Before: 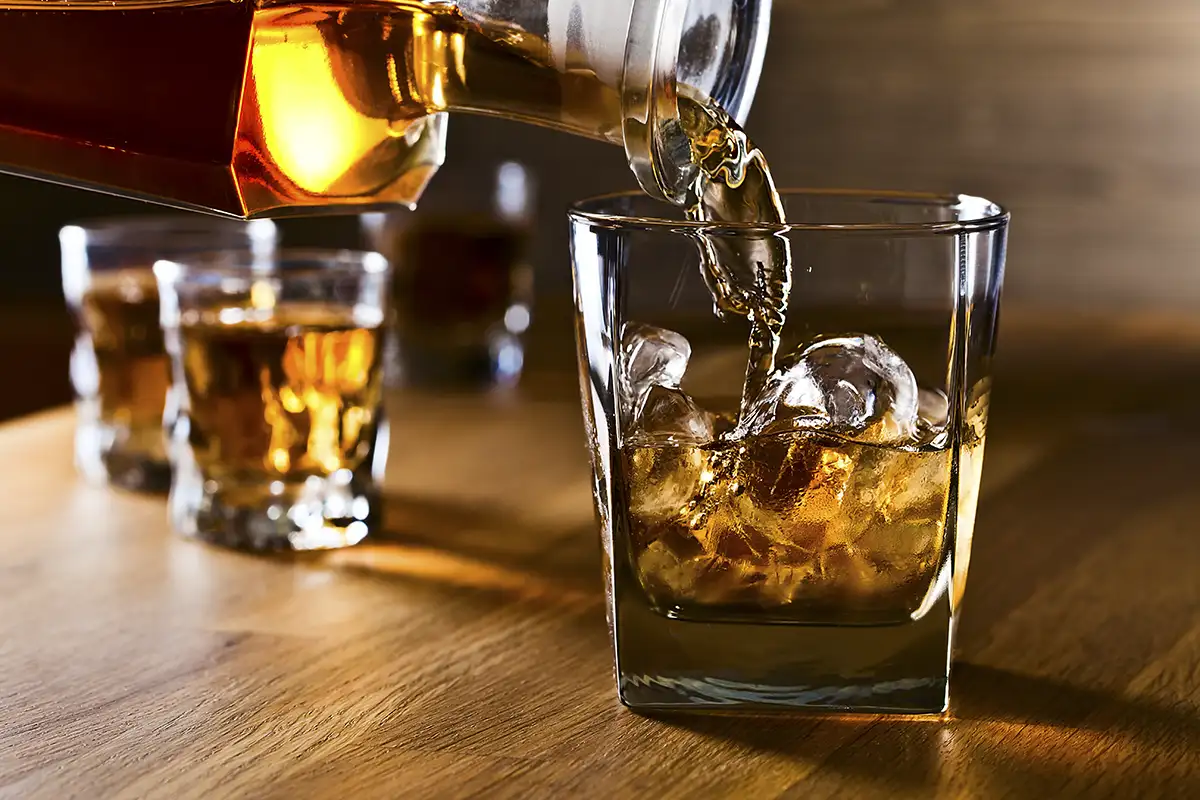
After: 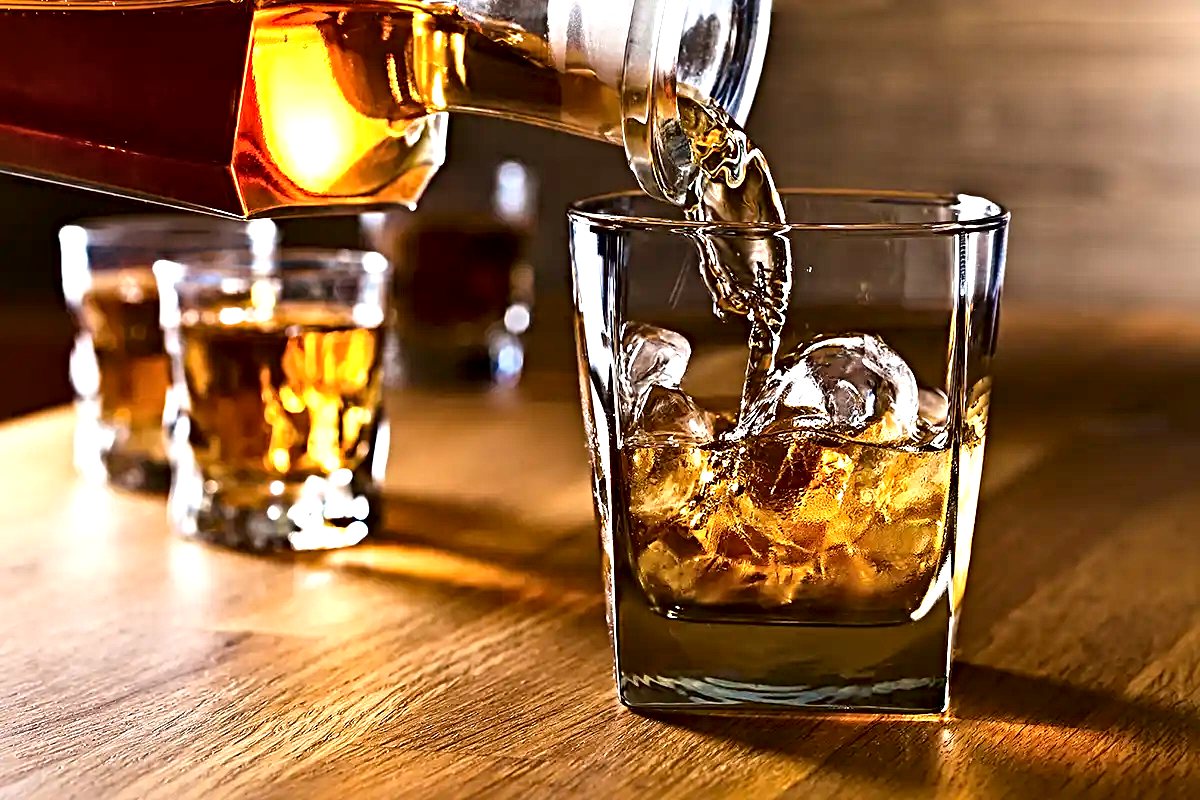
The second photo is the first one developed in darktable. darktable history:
exposure: exposure 0.643 EV, compensate highlight preservation false
local contrast: mode bilateral grid, contrast 19, coarseness 51, detail 143%, midtone range 0.2
sharpen: radius 4.898
